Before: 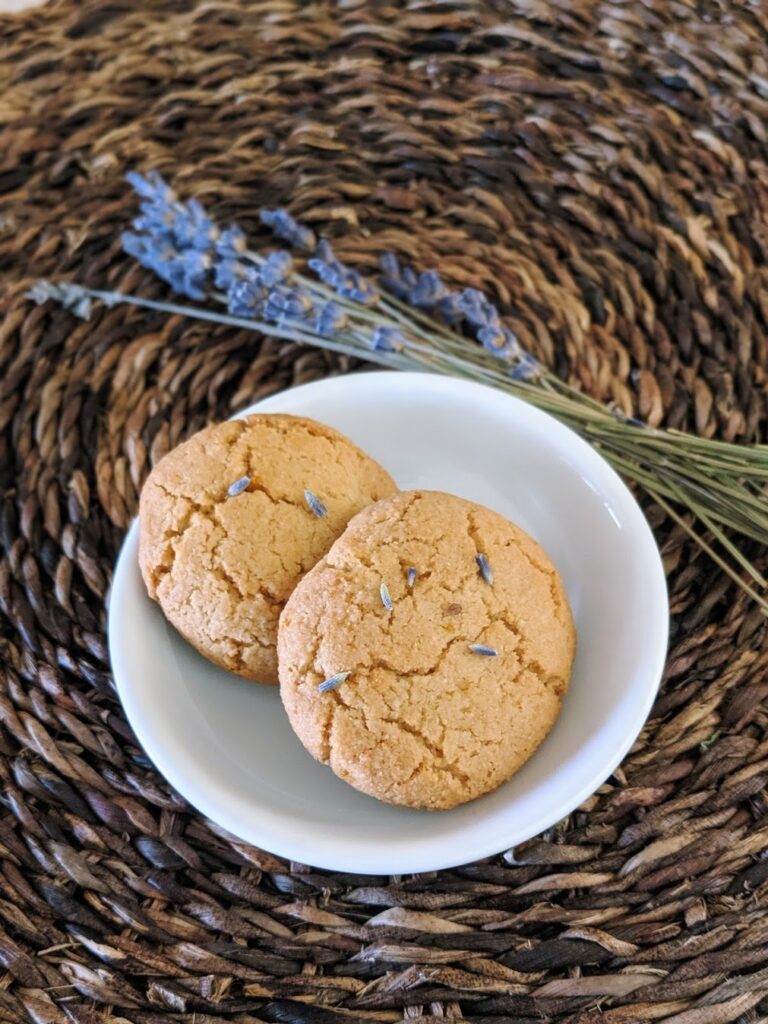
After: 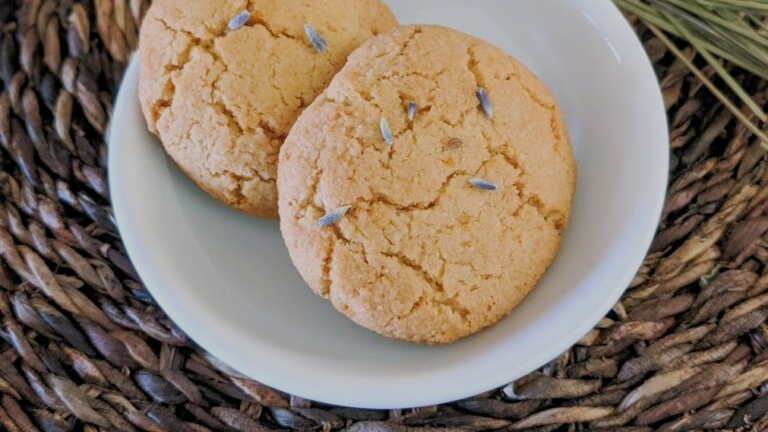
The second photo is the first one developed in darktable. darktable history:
filmic rgb: black relative exposure -6.98 EV, white relative exposure 5.63 EV, hardness 2.86
crop: top 45.551%, bottom 12.262%
rgb curve: curves: ch0 [(0, 0) (0.072, 0.166) (0.217, 0.293) (0.414, 0.42) (1, 1)], compensate middle gray true, preserve colors basic power
